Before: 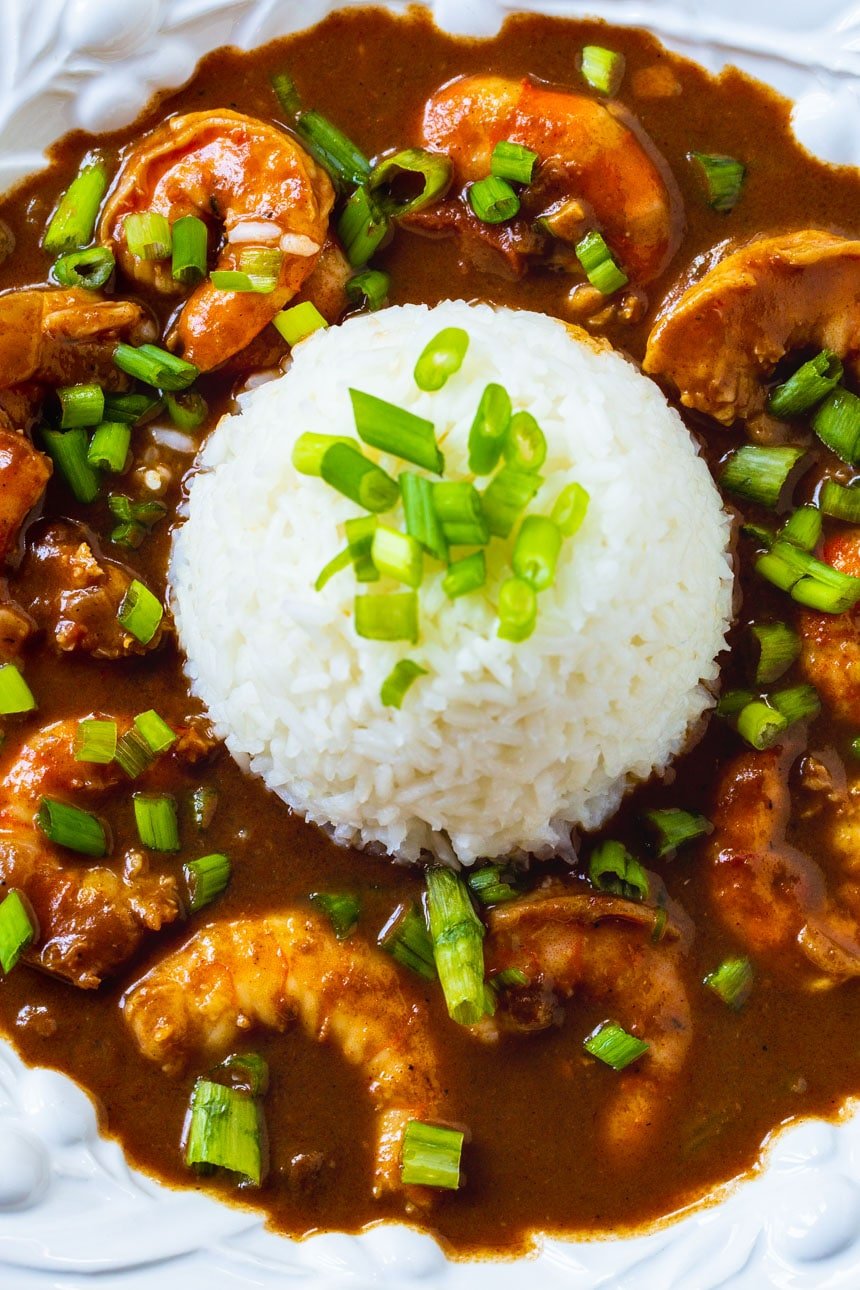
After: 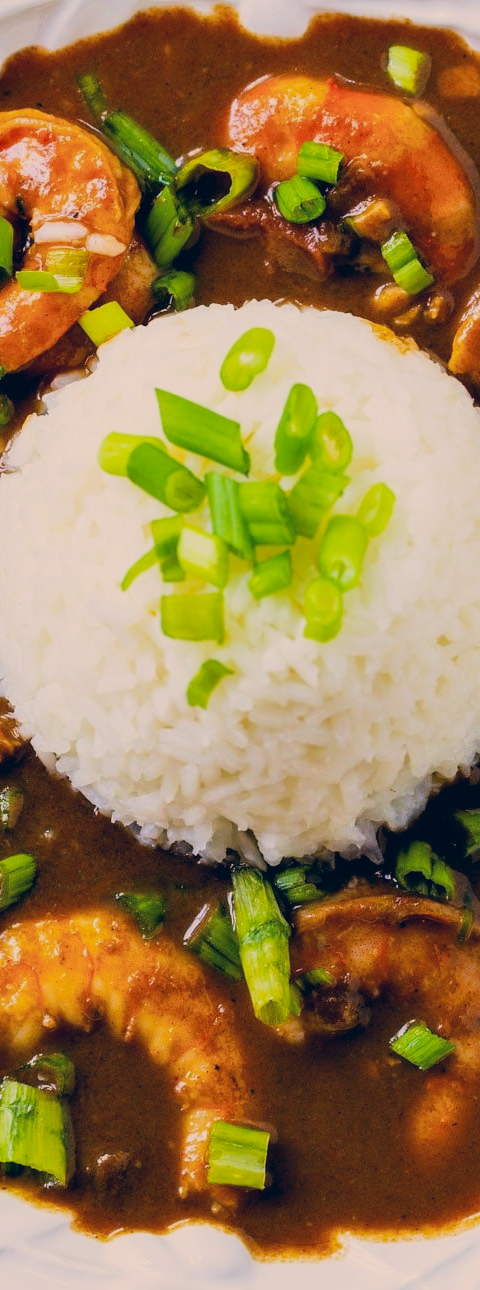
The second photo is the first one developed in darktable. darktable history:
filmic rgb: black relative exposure -7.65 EV, white relative exposure 4.56 EV, hardness 3.61
color correction: highlights a* 10.27, highlights b* 14.22, shadows a* -10.27, shadows b* -15.01
crop and rotate: left 22.644%, right 21.491%
exposure: exposure 0.202 EV, compensate exposure bias true, compensate highlight preservation false
